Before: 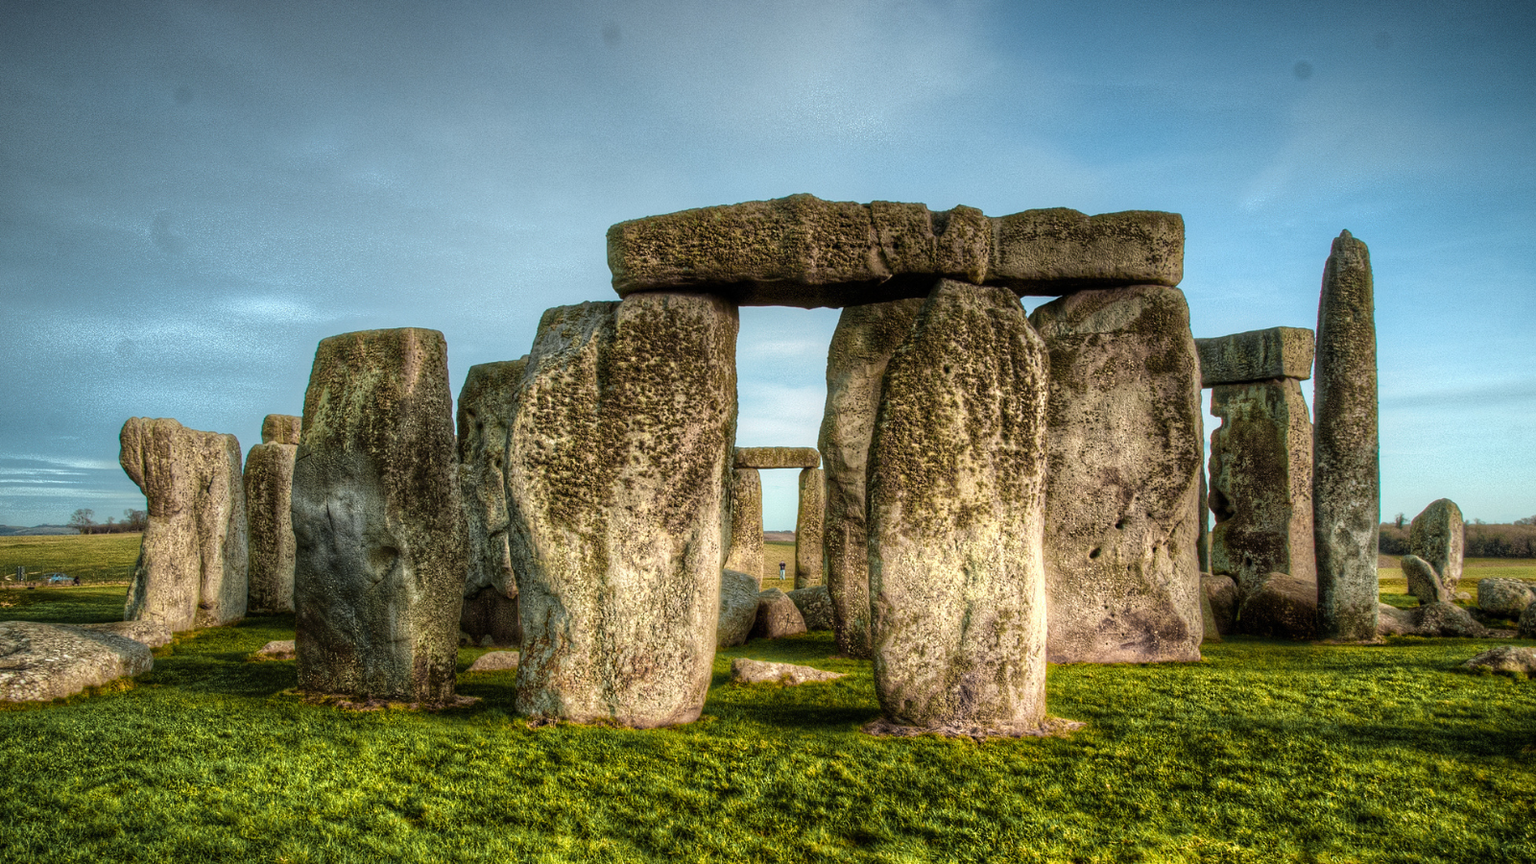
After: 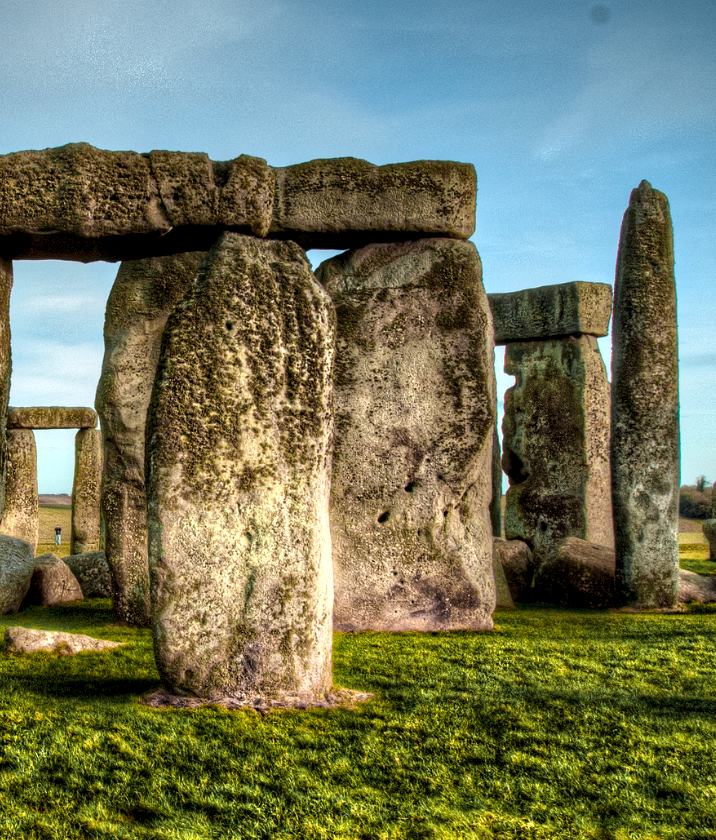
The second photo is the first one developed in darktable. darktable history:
crop: left 47.319%, top 6.648%, right 7.917%
contrast equalizer: y [[0.528, 0.548, 0.563, 0.562, 0.546, 0.526], [0.55 ×6], [0 ×6], [0 ×6], [0 ×6]], mix 0.758
